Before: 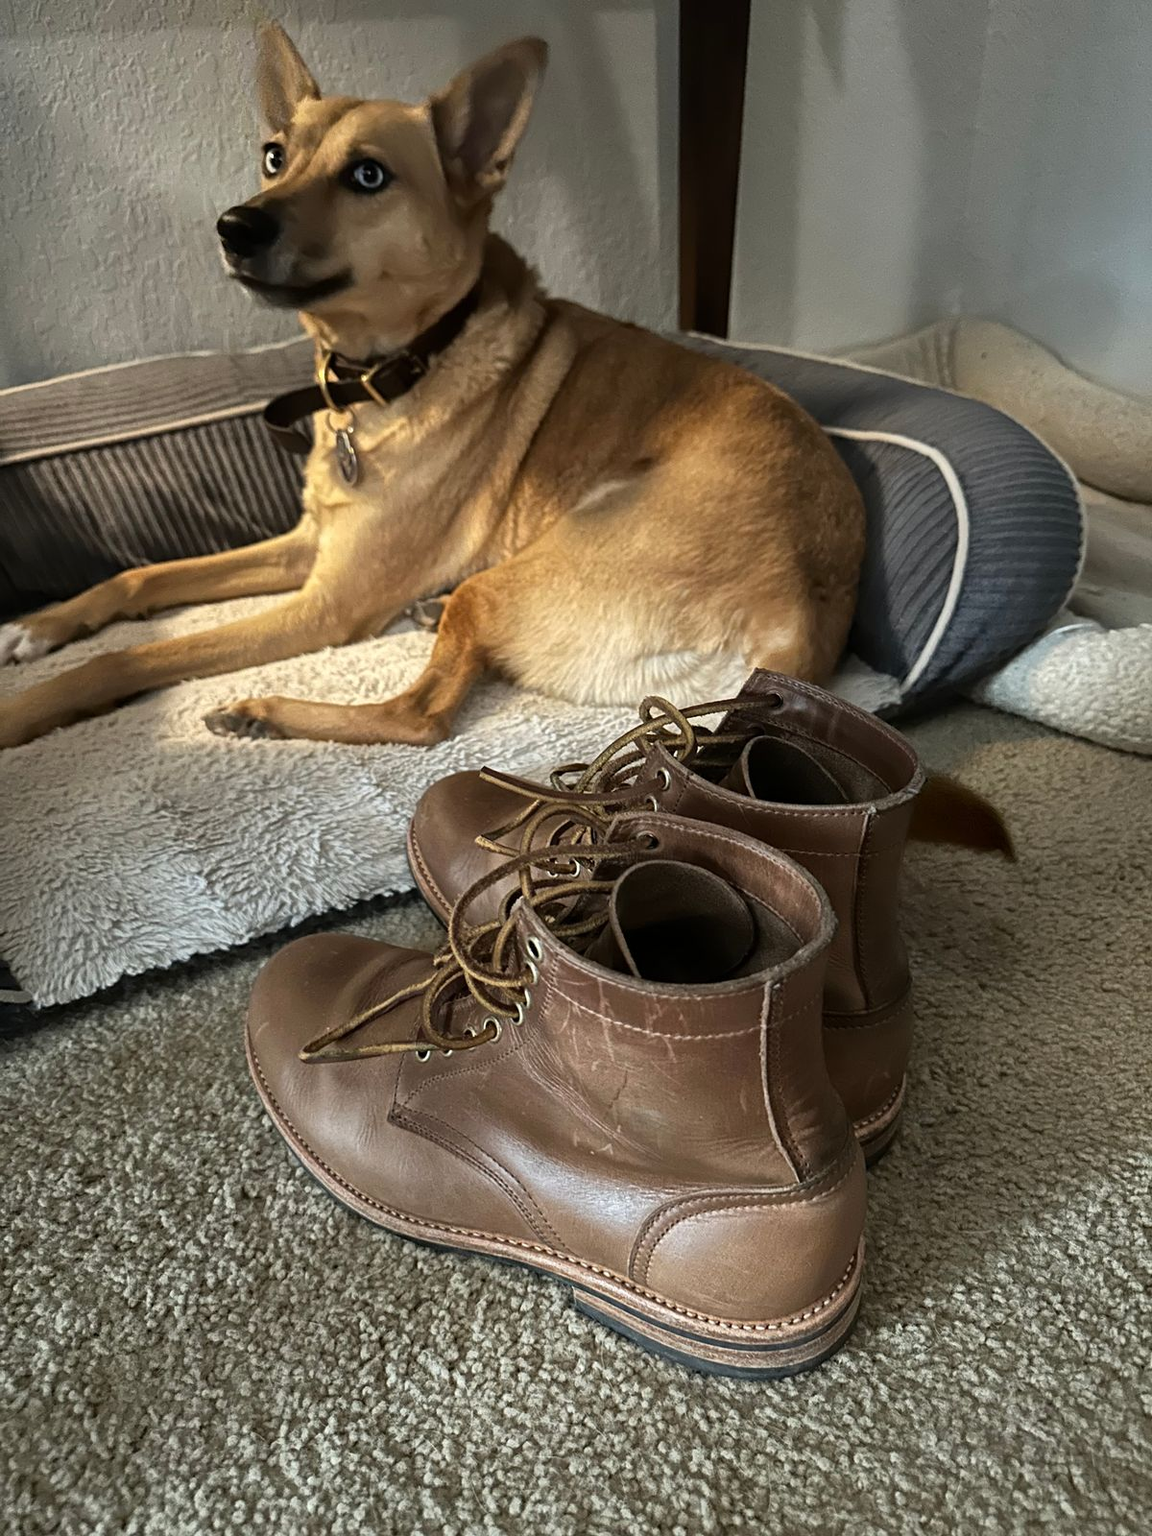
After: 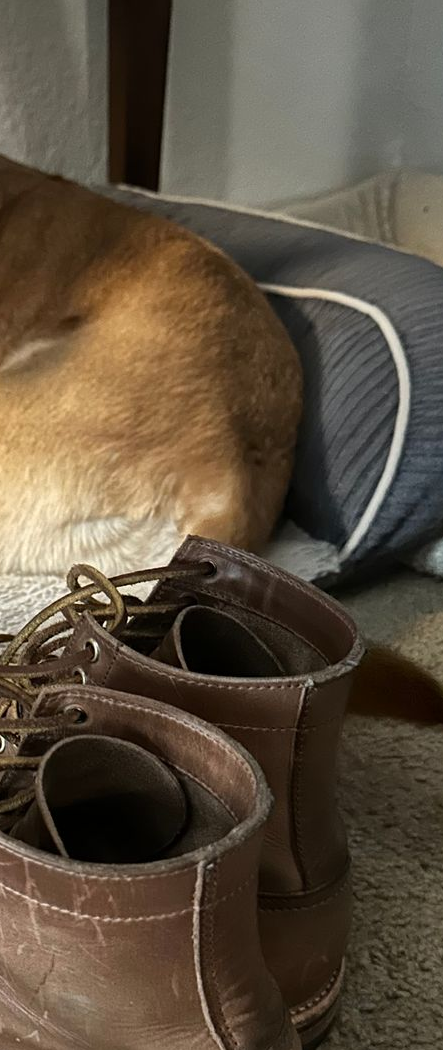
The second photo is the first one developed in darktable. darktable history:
crop and rotate: left 49.936%, top 10.094%, right 13.136%, bottom 24.256%
exposure: compensate exposure bias true, compensate highlight preservation false
